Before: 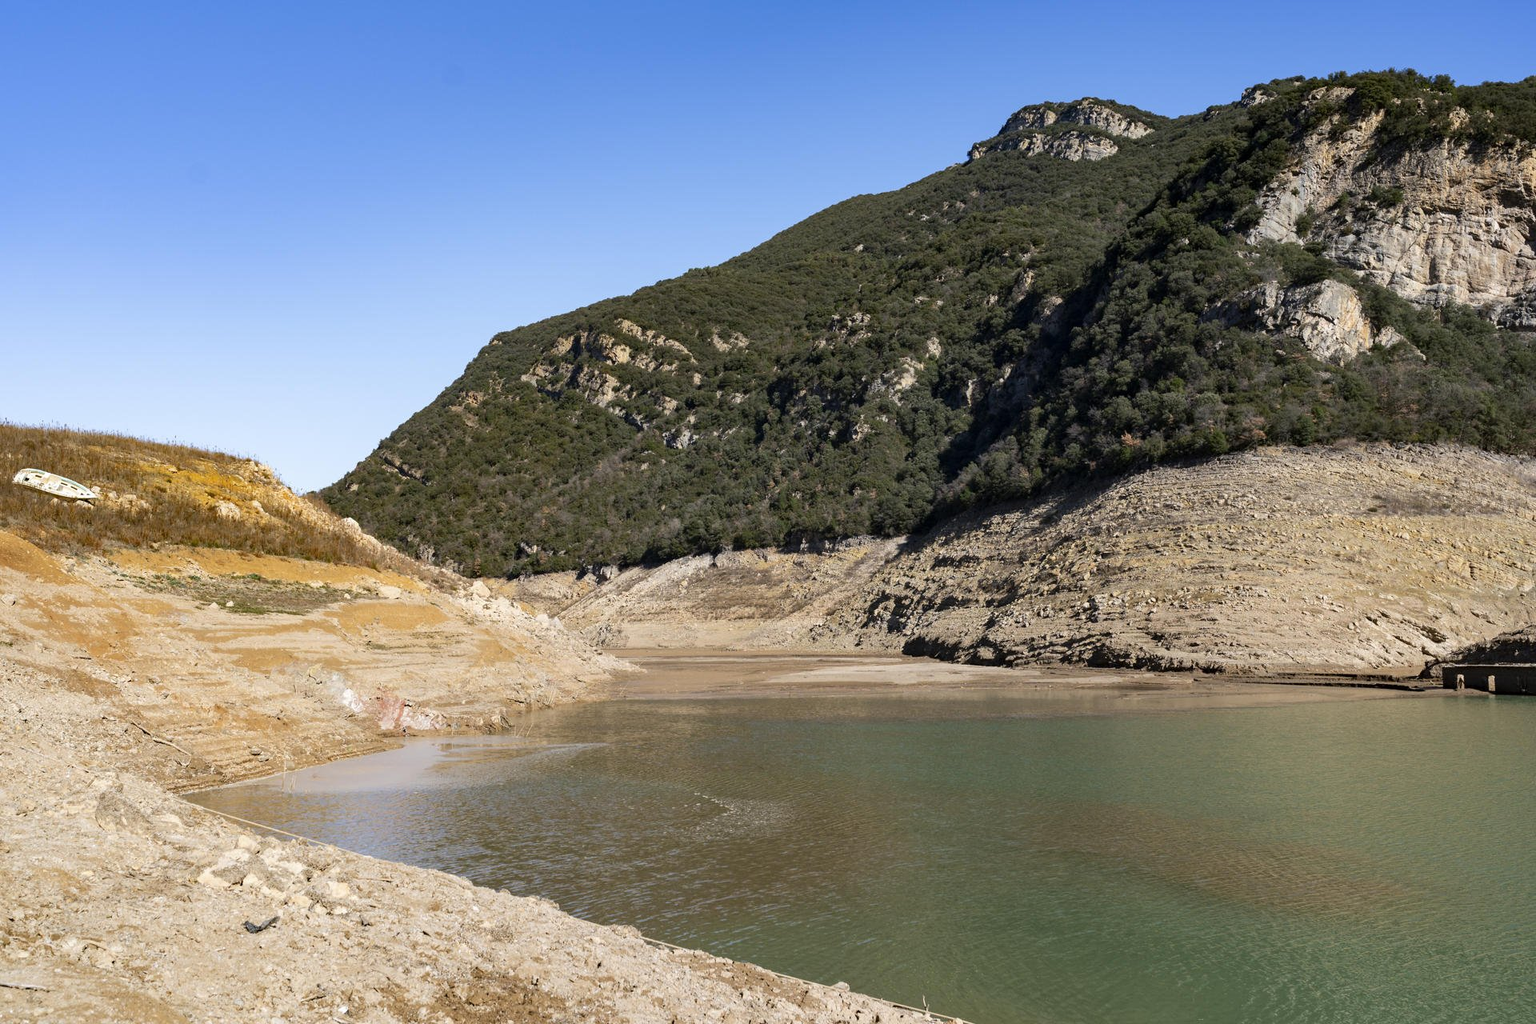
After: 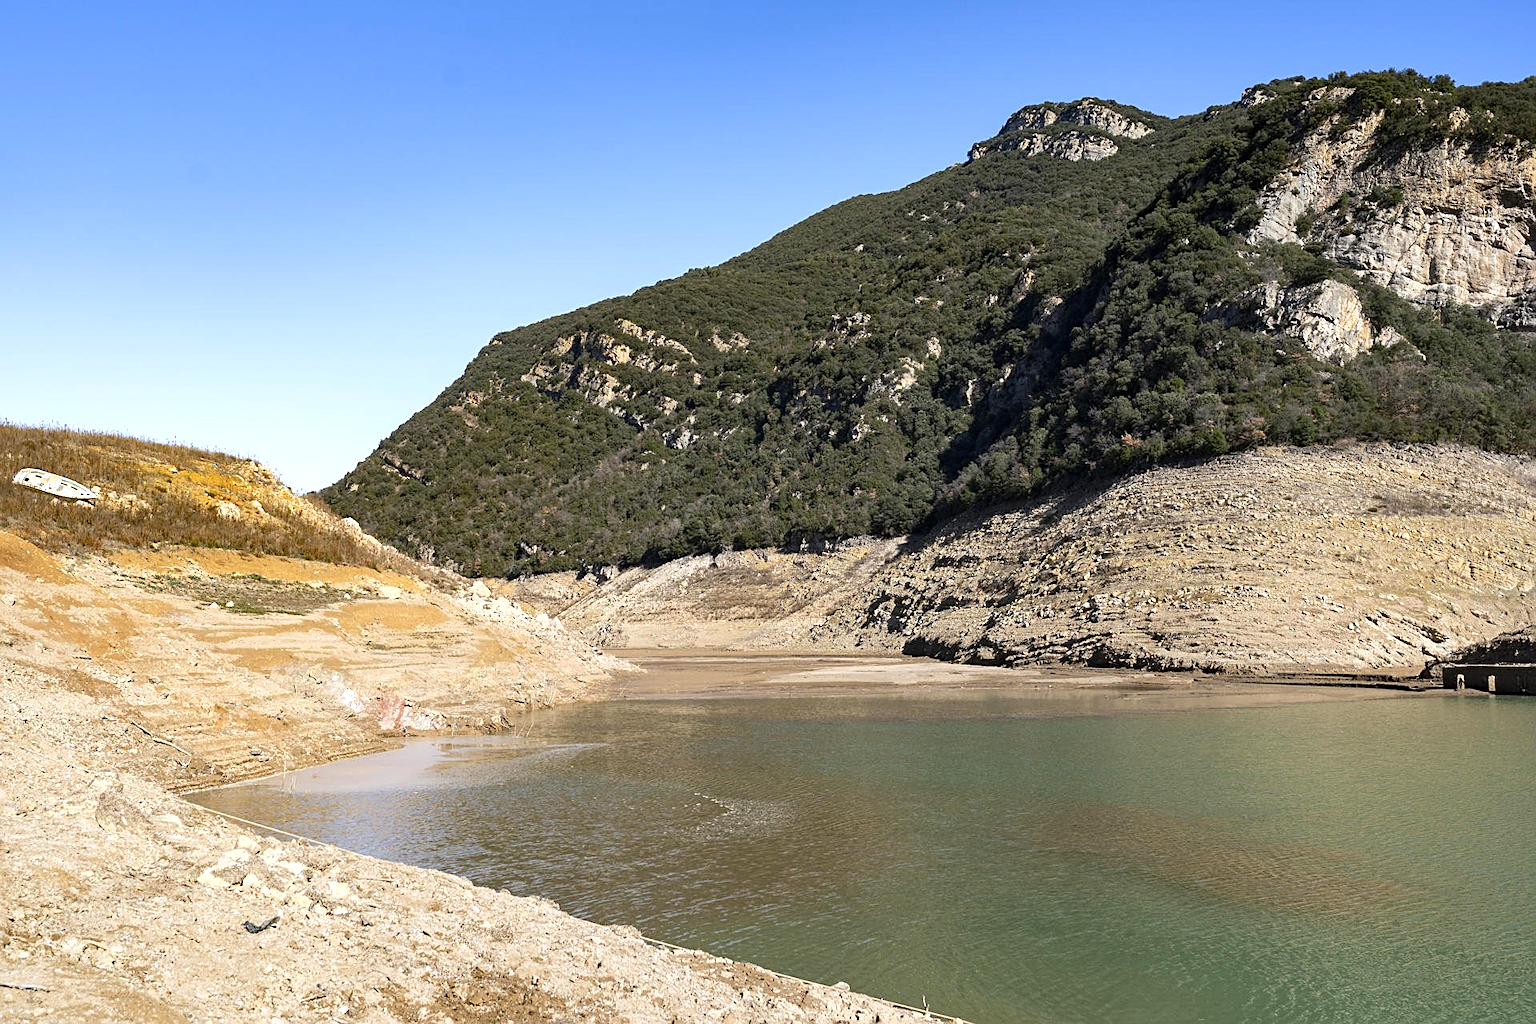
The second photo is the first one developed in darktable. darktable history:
exposure: exposure 0.376 EV, compensate highlight preservation false
sharpen: on, module defaults
